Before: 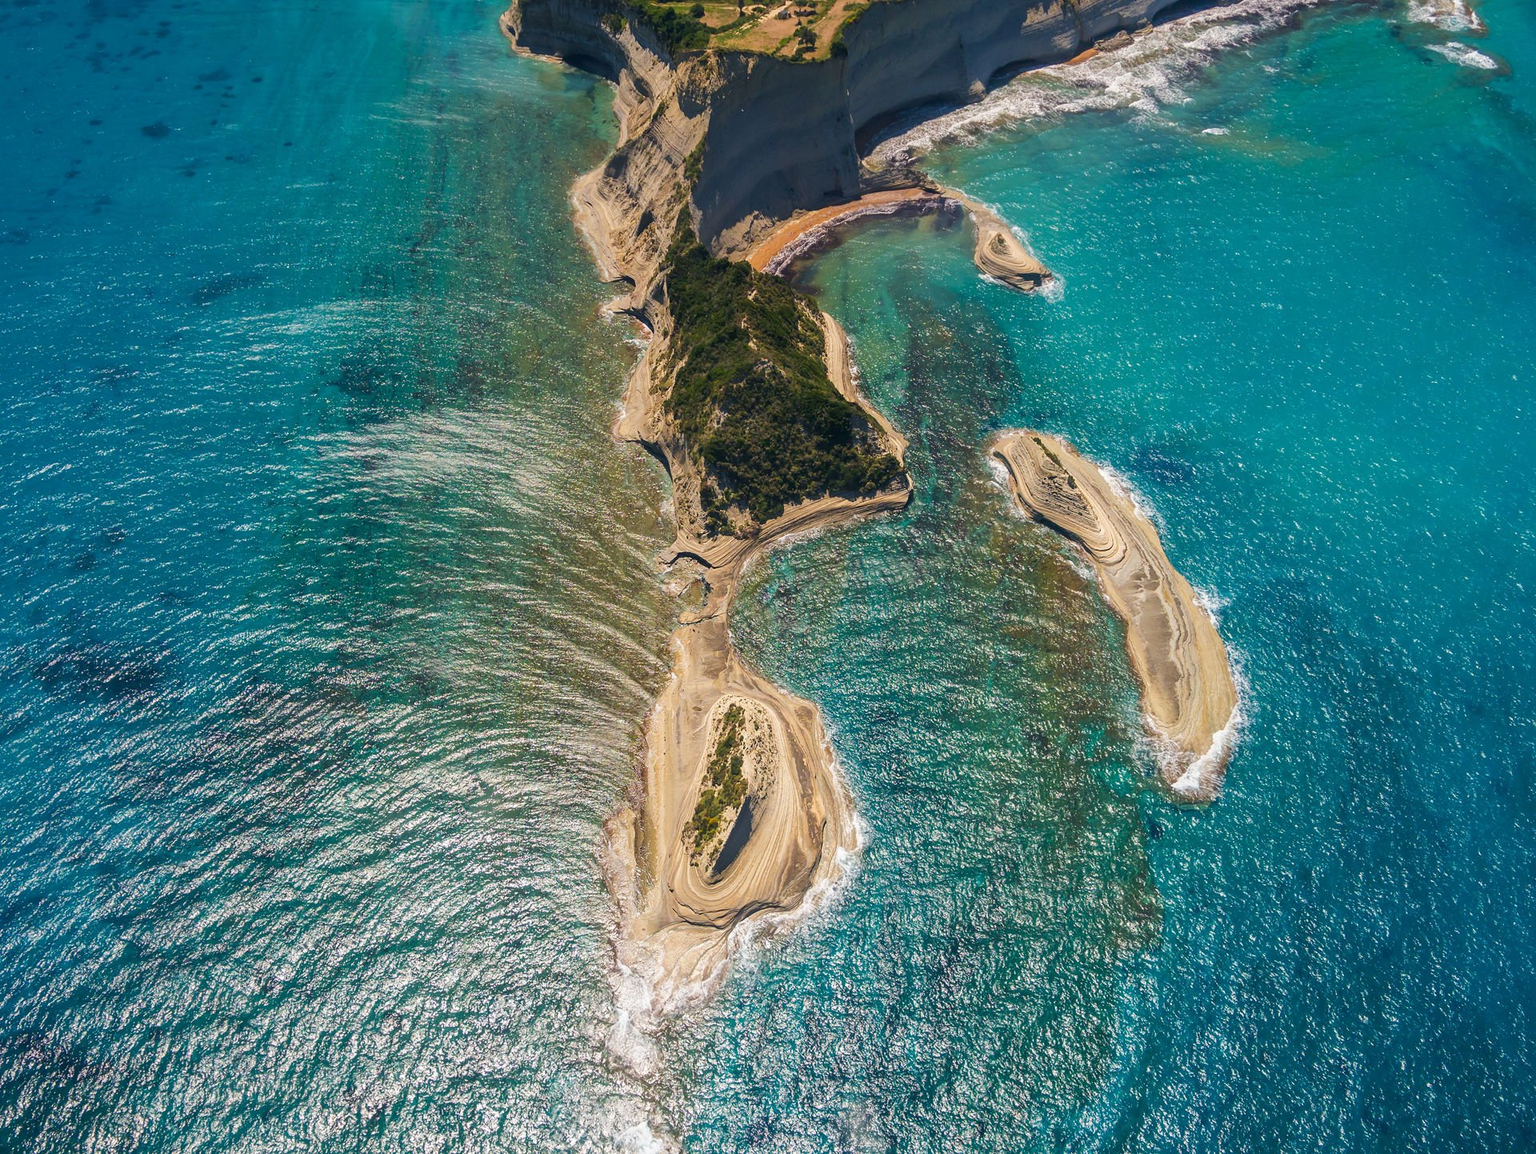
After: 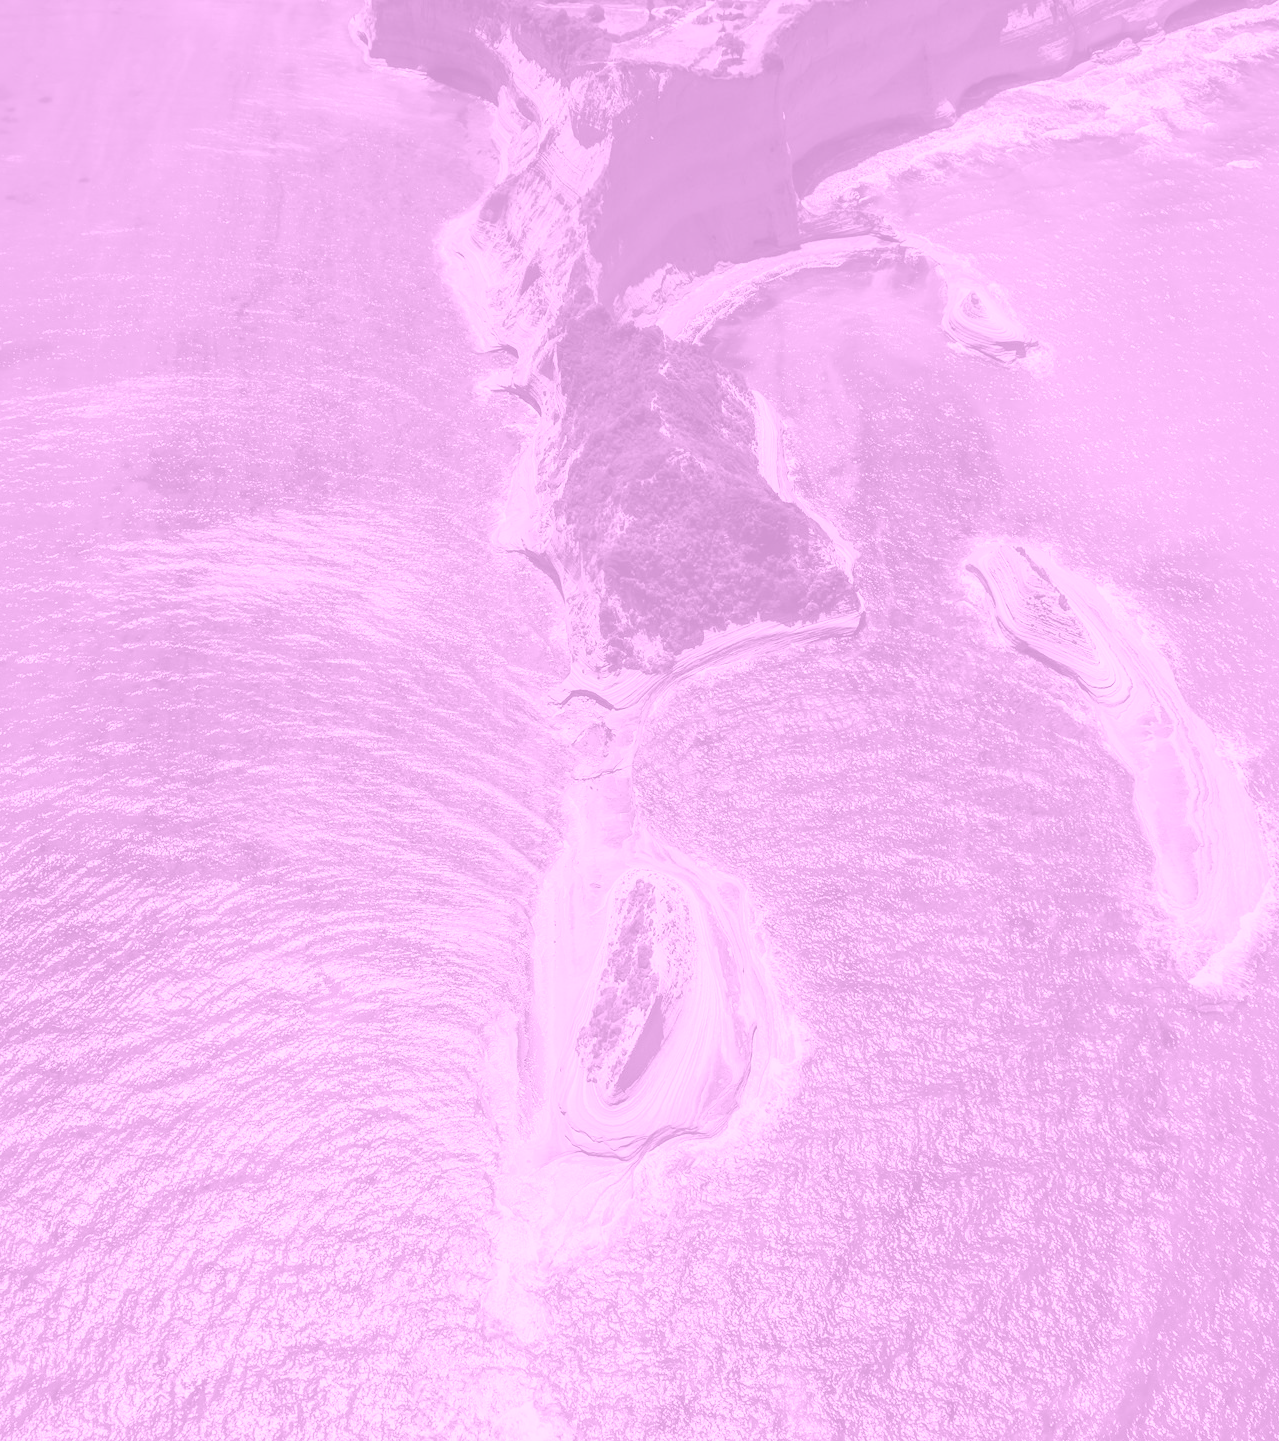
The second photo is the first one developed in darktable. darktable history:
colorize: hue 331.2°, saturation 69%, source mix 30.28%, lightness 69.02%, version 1
contrast brightness saturation: contrast 0.1, brightness 0.03, saturation 0.09
crop and rotate: left 14.385%, right 18.948%
